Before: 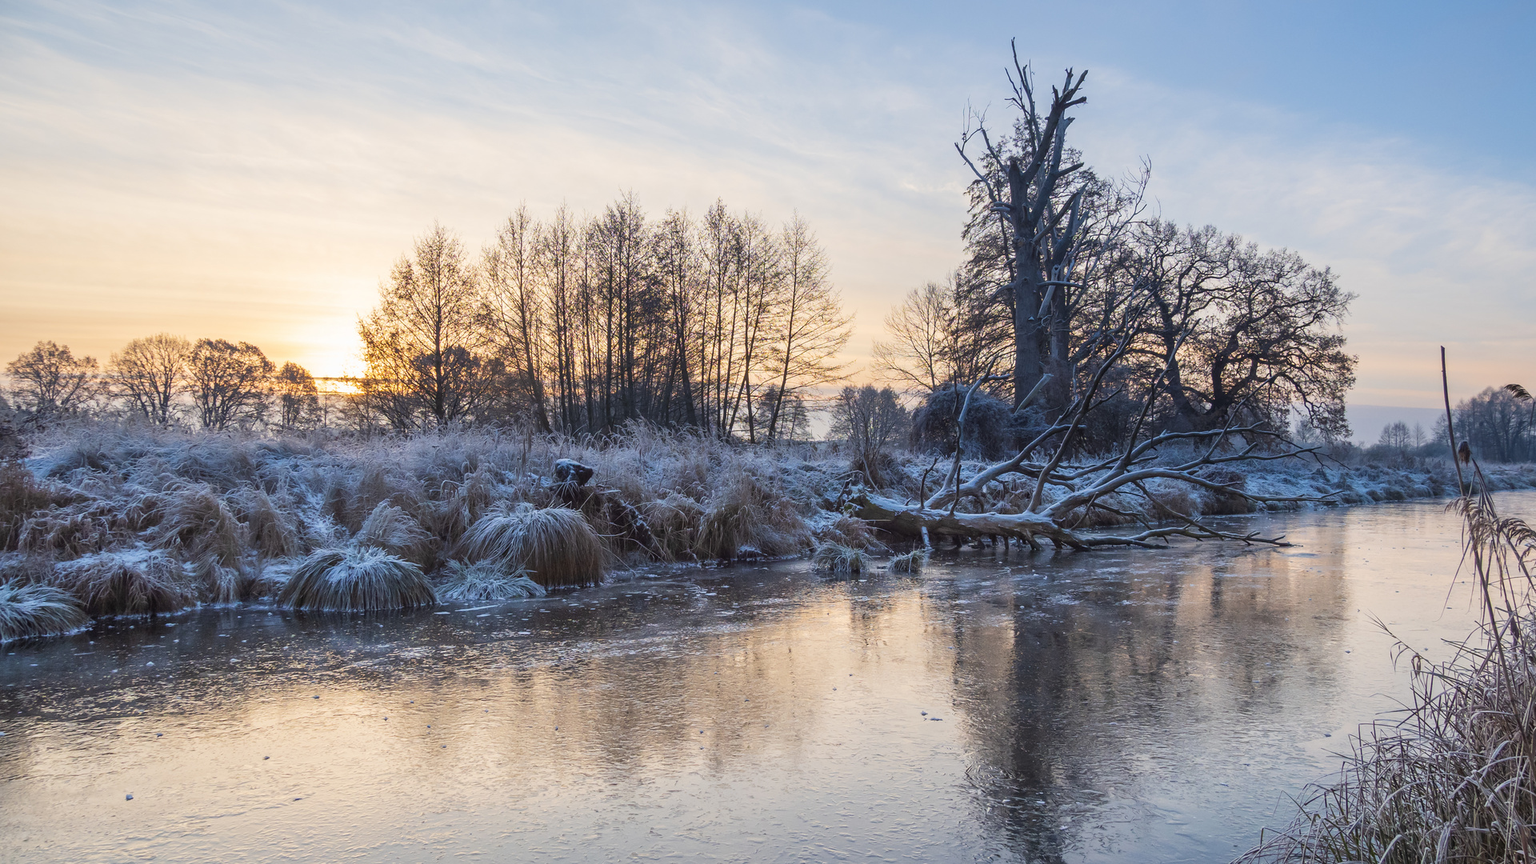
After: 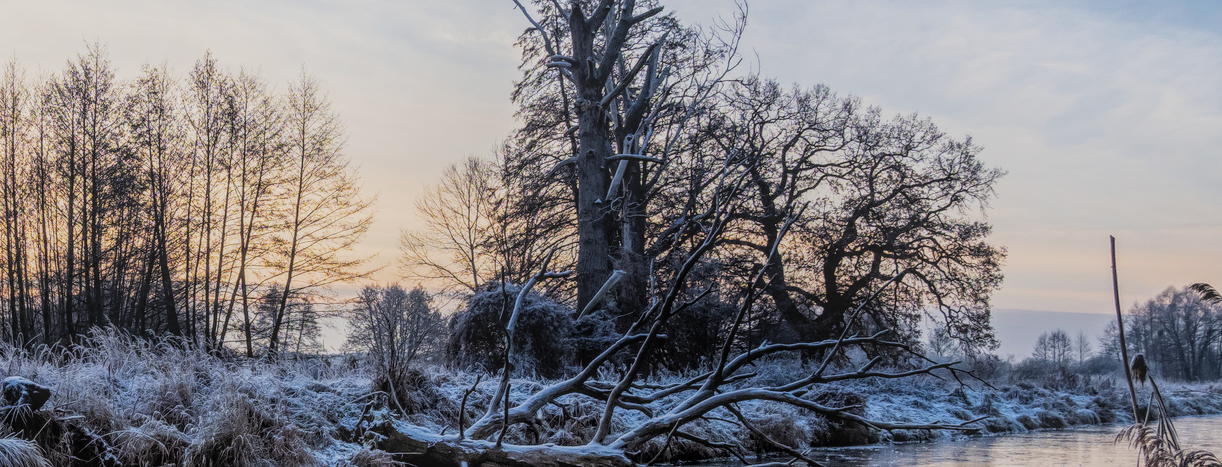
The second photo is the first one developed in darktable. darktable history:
local contrast: highlights 66%, shadows 33%, detail 166%, midtone range 0.2
crop: left 36.005%, top 18.293%, right 0.31%, bottom 38.444%
filmic rgb: black relative exposure -5 EV, hardness 2.88, contrast 1.3, highlights saturation mix -30%
exposure: black level correction 0.001, compensate highlight preservation false
